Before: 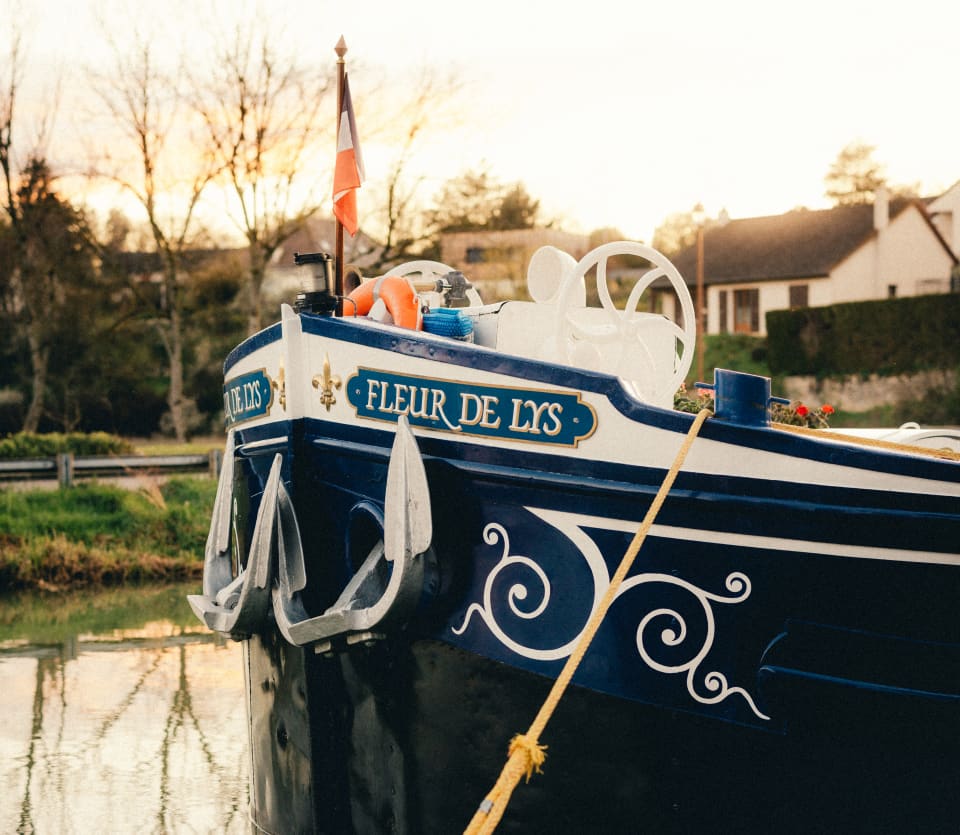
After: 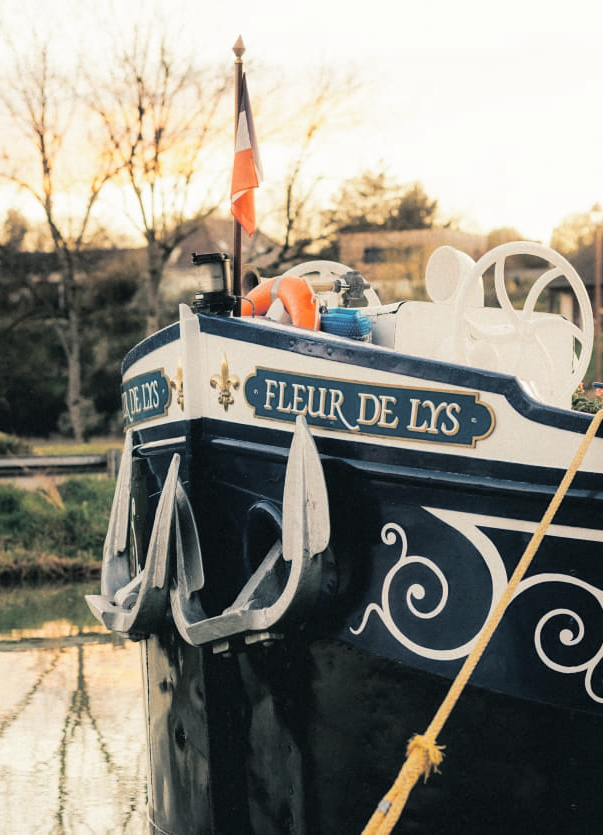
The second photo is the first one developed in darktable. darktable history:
split-toning: shadows › hue 201.6°, shadows › saturation 0.16, highlights › hue 50.4°, highlights › saturation 0.2, balance -49.9
crop: left 10.644%, right 26.528%
